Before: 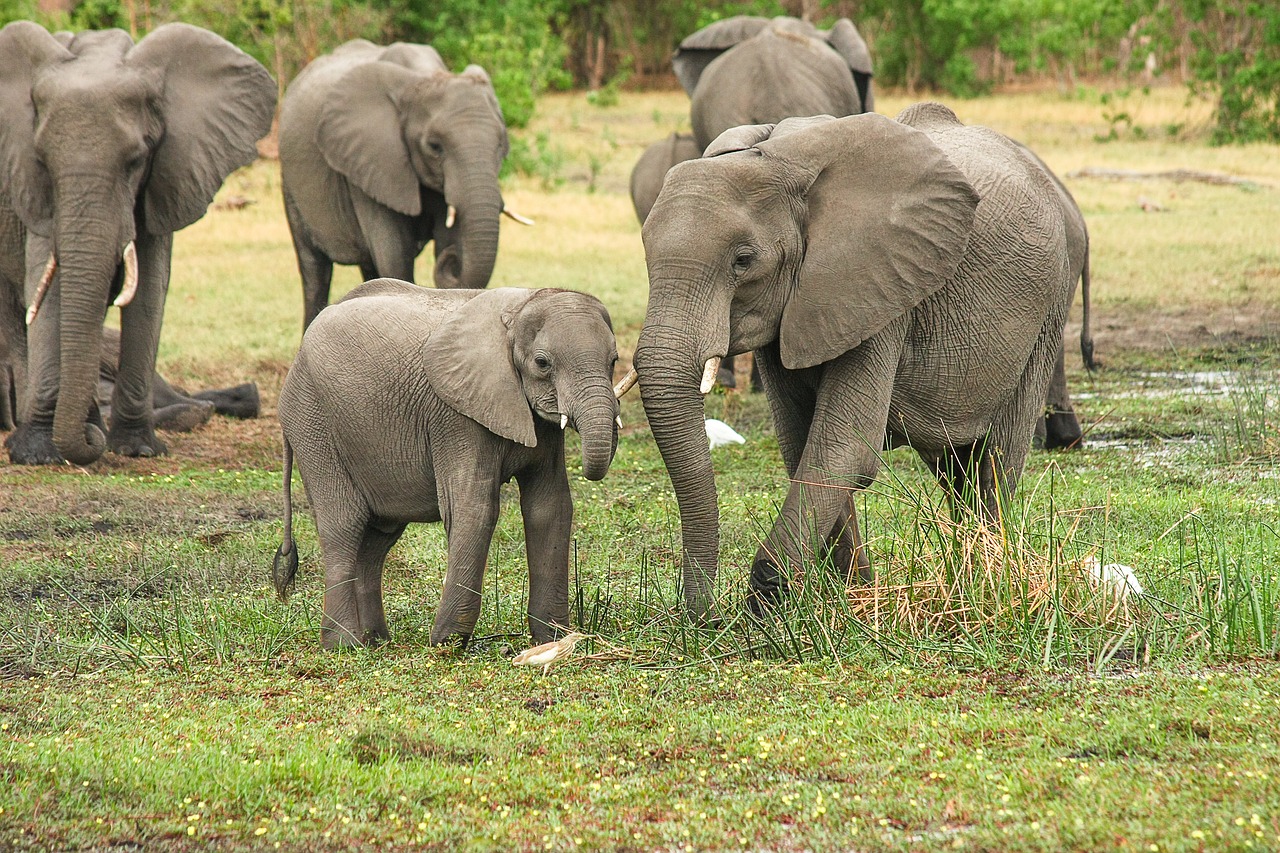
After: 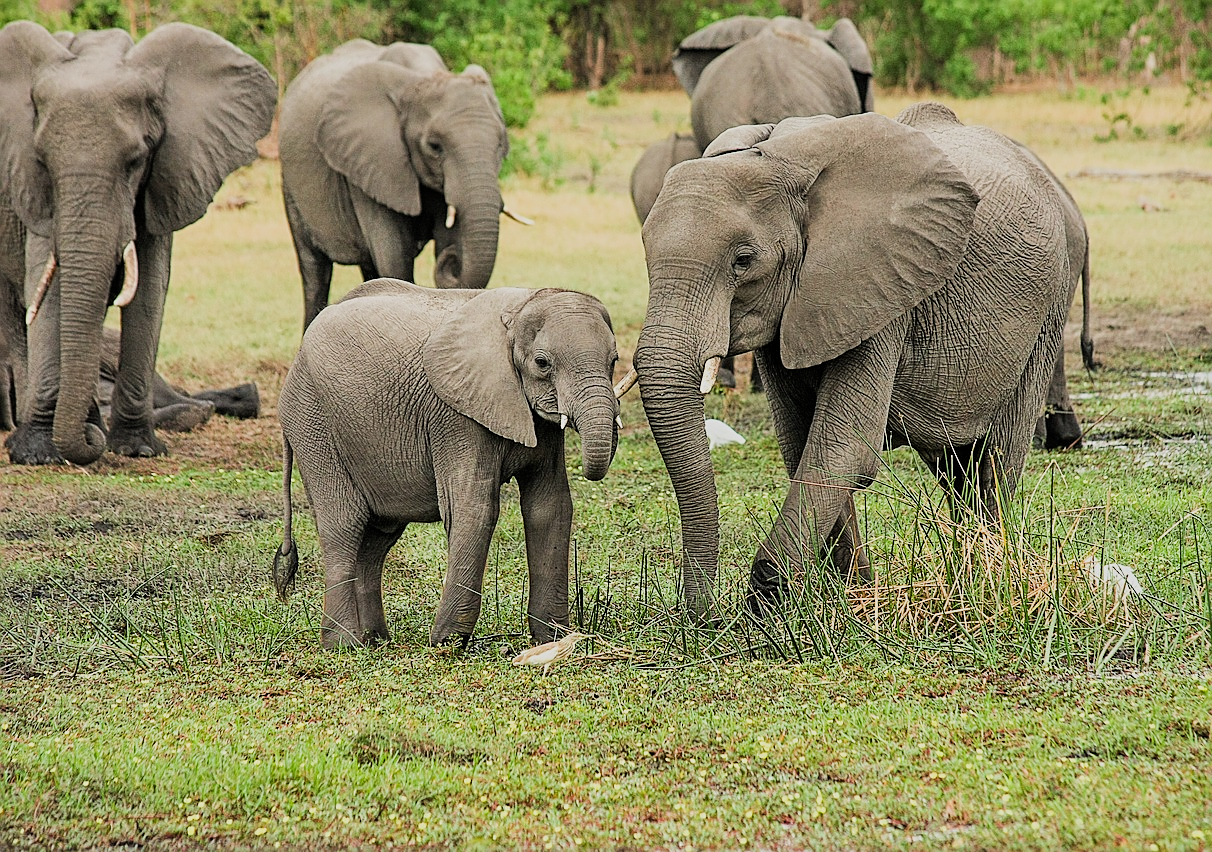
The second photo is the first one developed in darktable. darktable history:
crop and rotate: left 0%, right 5.244%
sharpen: on, module defaults
filmic rgb: middle gray luminance 29.27%, black relative exposure -10.33 EV, white relative exposure 5.47 EV, threshold 2.99 EV, target black luminance 0%, hardness 3.94, latitude 2.98%, contrast 1.124, highlights saturation mix 3.9%, shadows ↔ highlights balance 15.72%, enable highlight reconstruction true
tone equalizer: edges refinement/feathering 500, mask exposure compensation -1.57 EV, preserve details no
